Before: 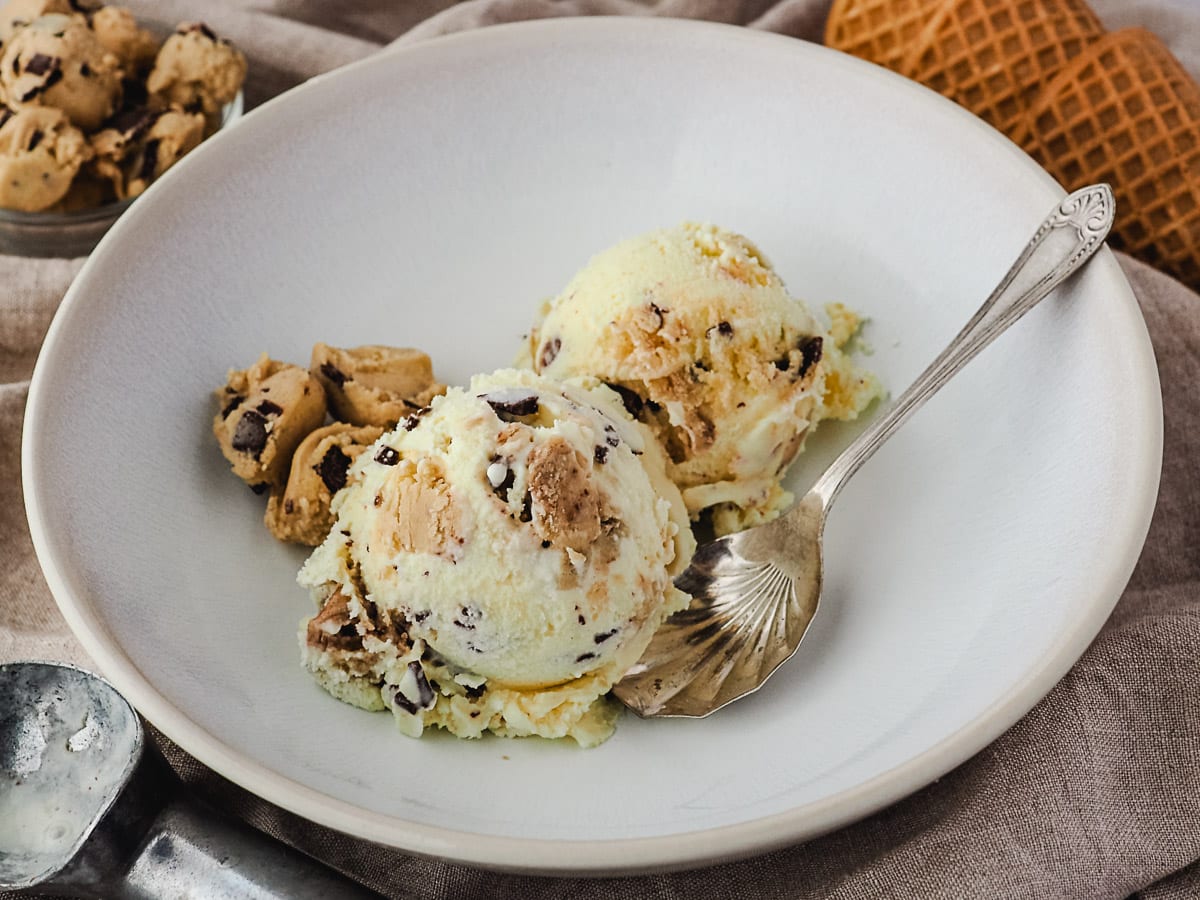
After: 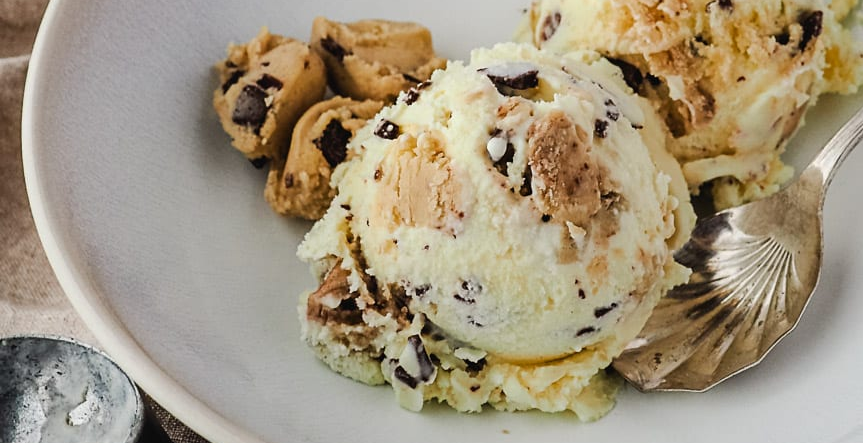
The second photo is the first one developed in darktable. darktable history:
crop: top 36.236%, right 28%, bottom 14.503%
